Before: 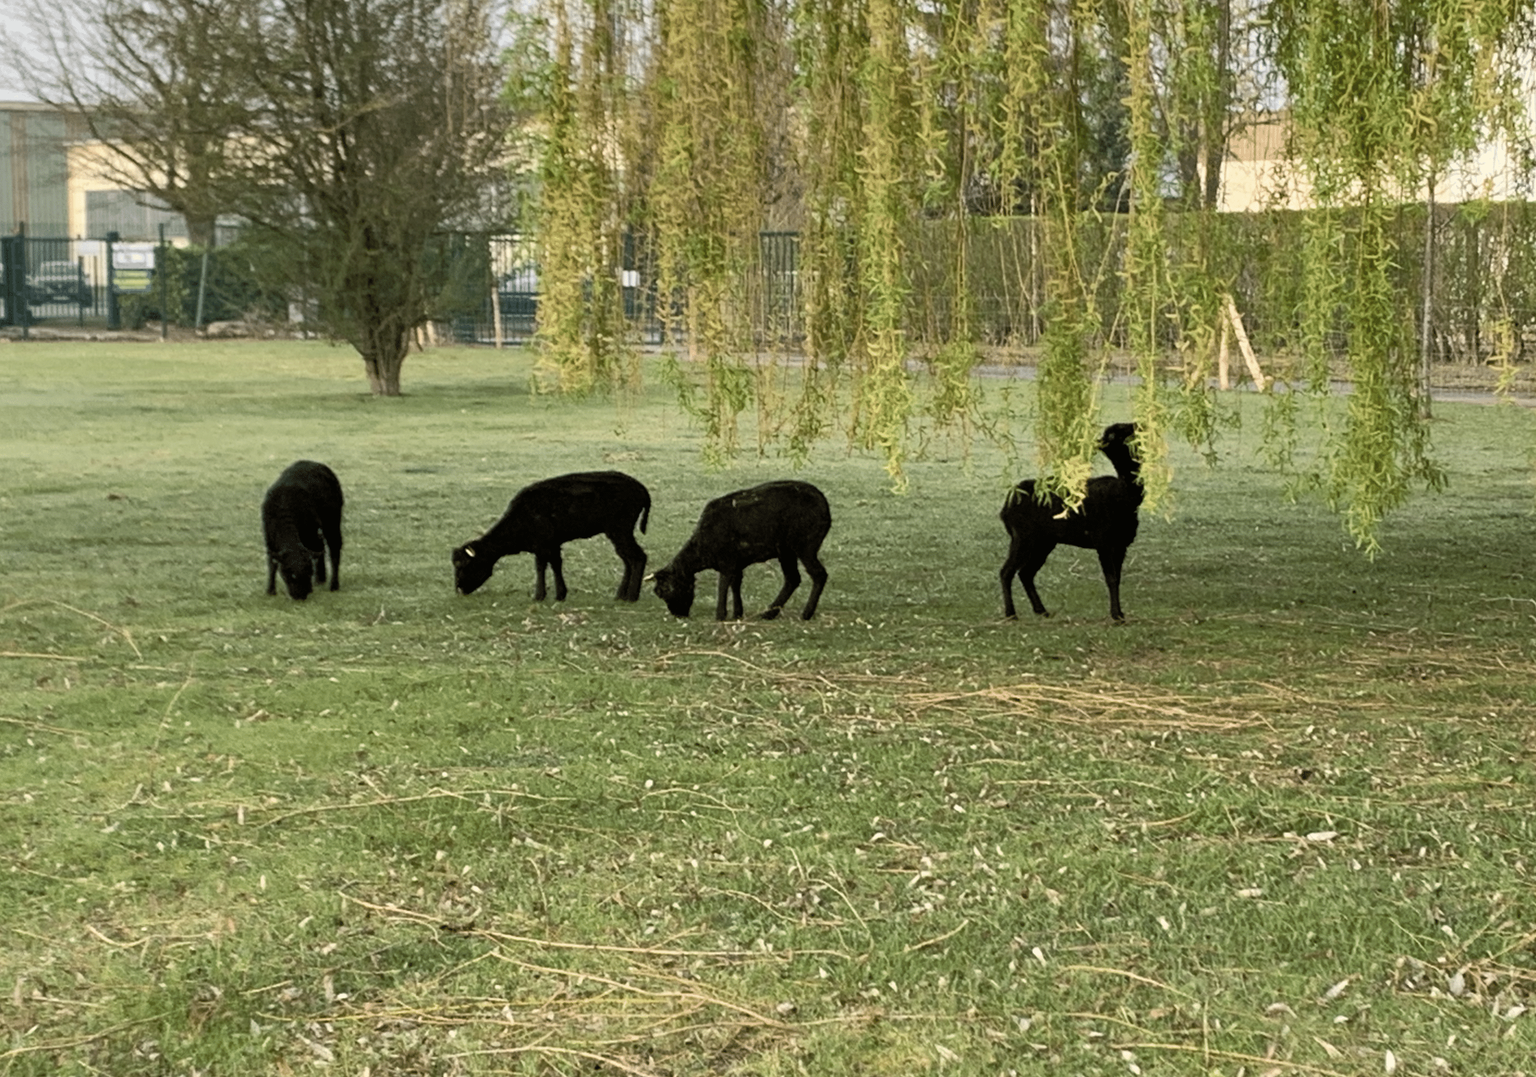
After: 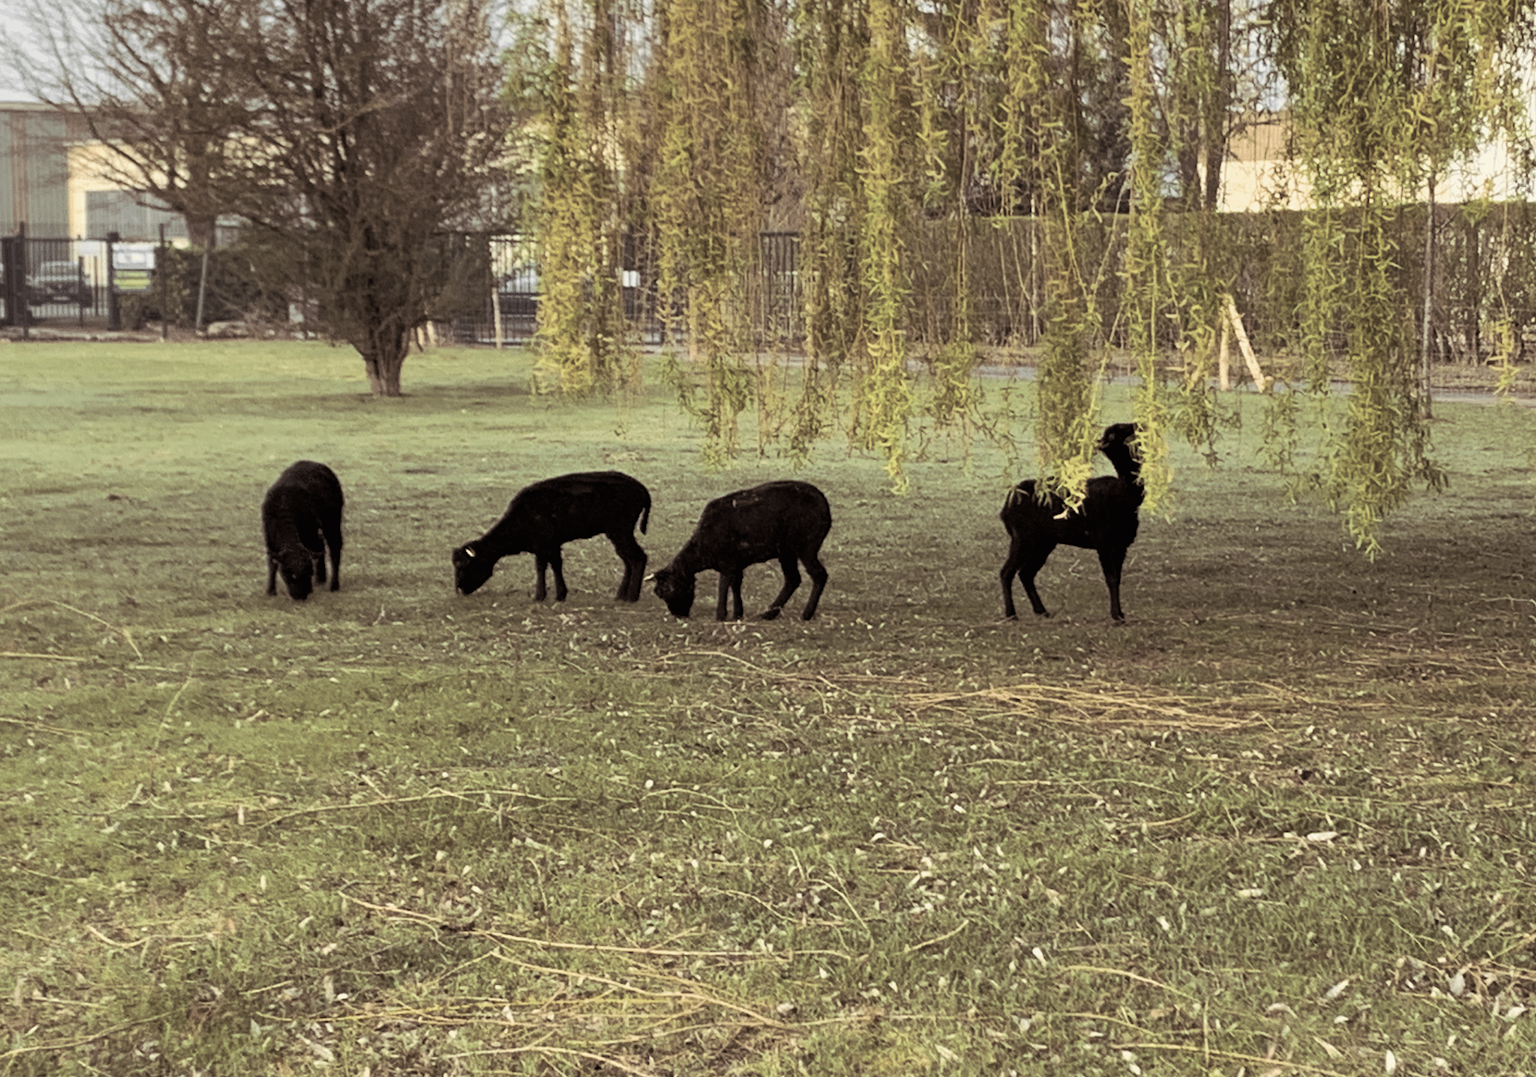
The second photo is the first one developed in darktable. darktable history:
split-toning: shadows › saturation 0.24, highlights › hue 54°, highlights › saturation 0.24
color zones: curves: ch2 [(0, 0.5) (0.143, 0.5) (0.286, 0.489) (0.415, 0.421) (0.571, 0.5) (0.714, 0.5) (0.857, 0.5) (1, 0.5)]
